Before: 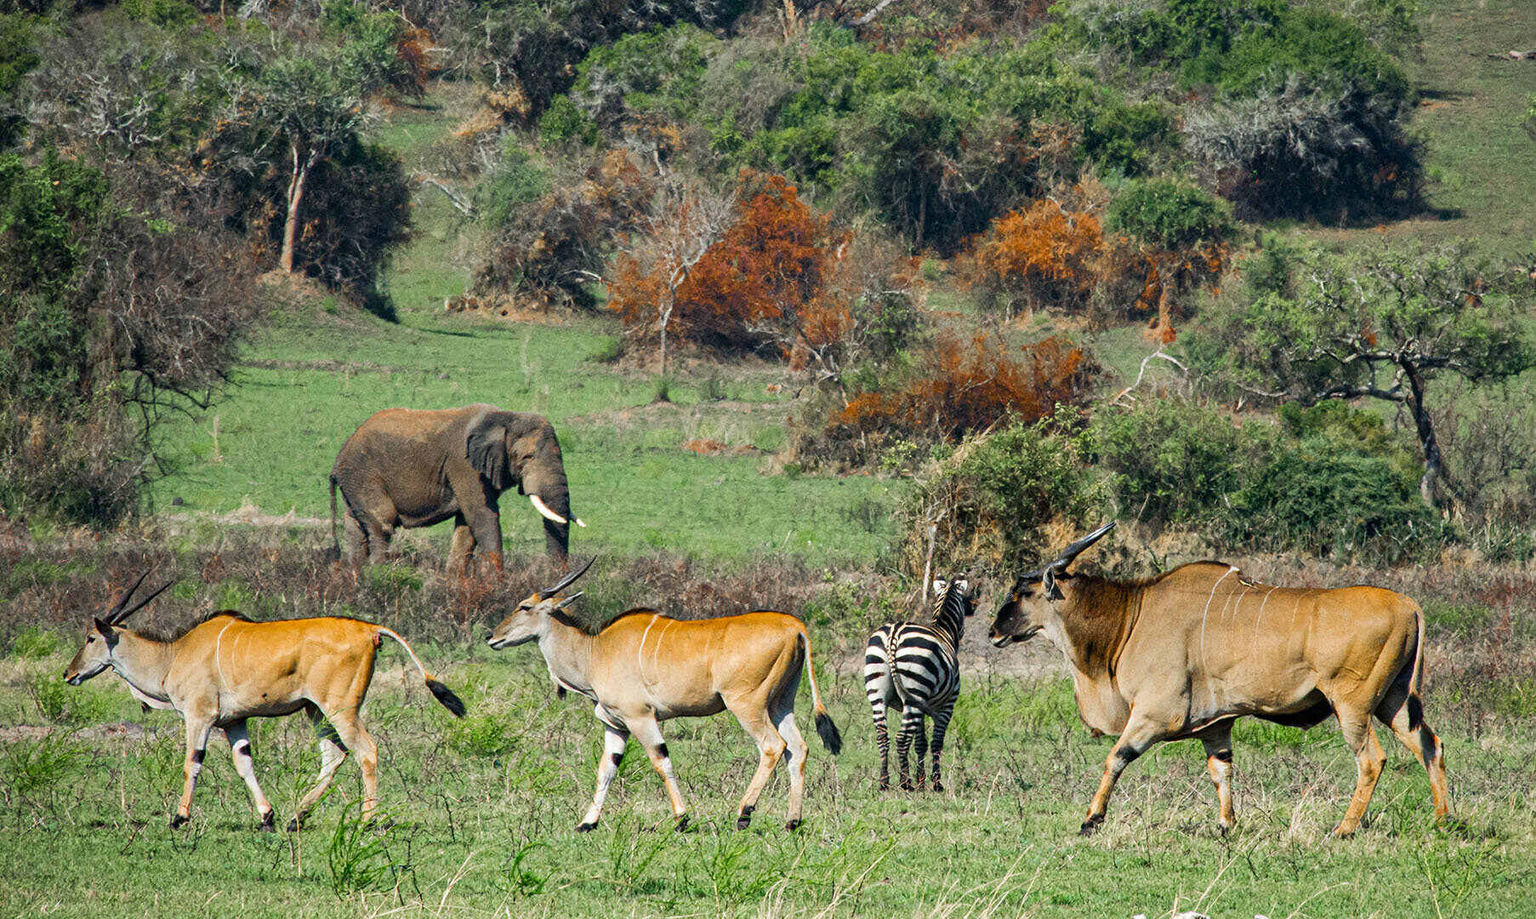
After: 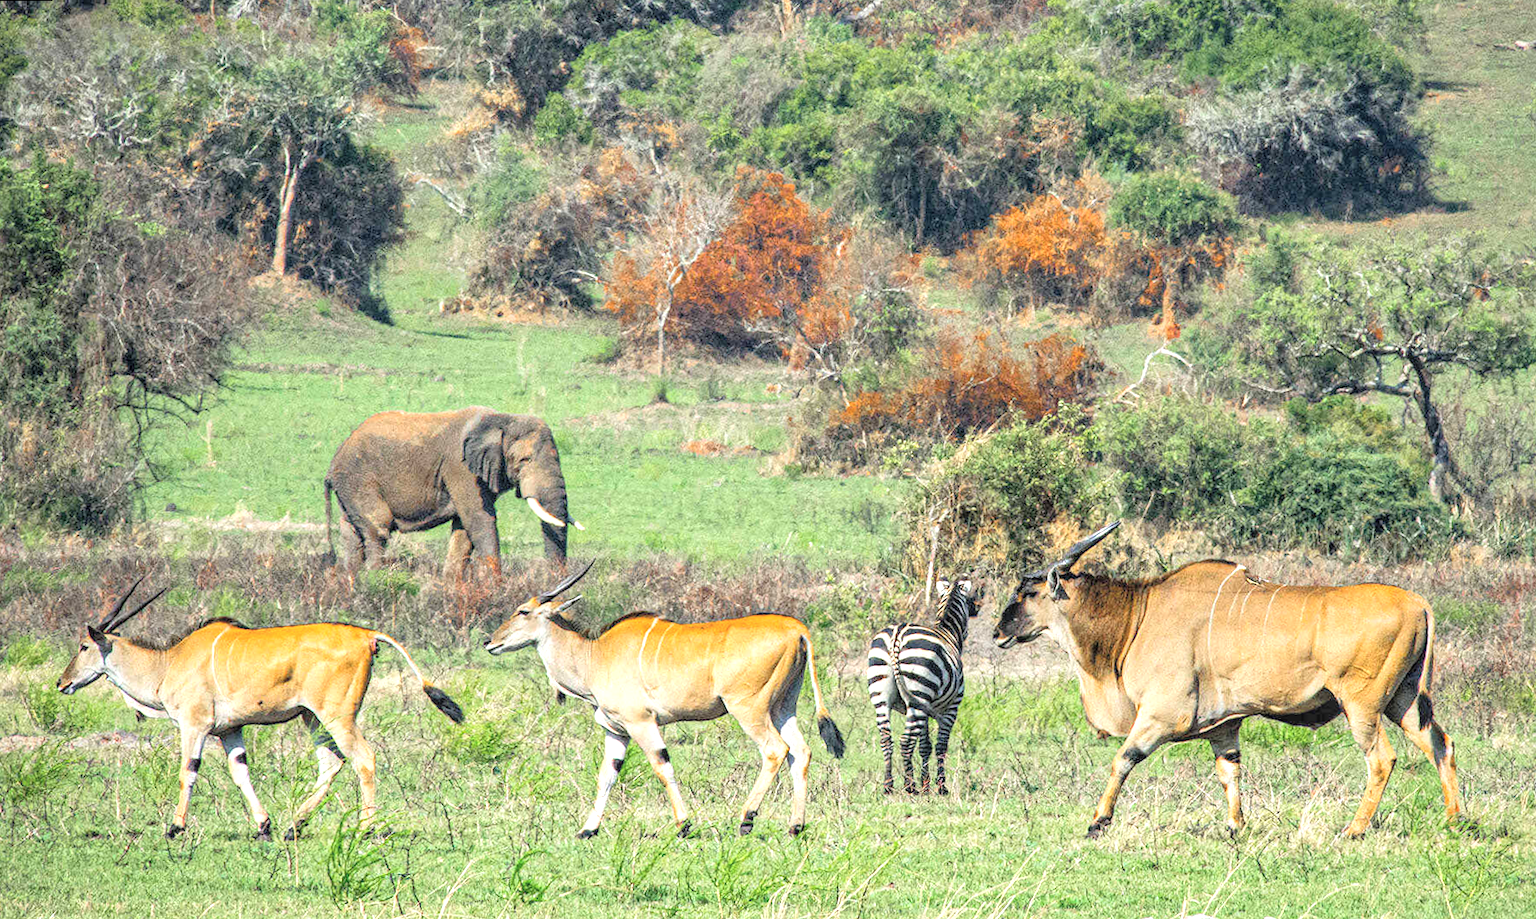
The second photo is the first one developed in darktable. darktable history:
contrast brightness saturation: brightness 0.28
rotate and perspective: rotation -0.45°, automatic cropping original format, crop left 0.008, crop right 0.992, crop top 0.012, crop bottom 0.988
local contrast: on, module defaults
exposure: black level correction 0, exposure 0.6 EV, compensate highlight preservation false
